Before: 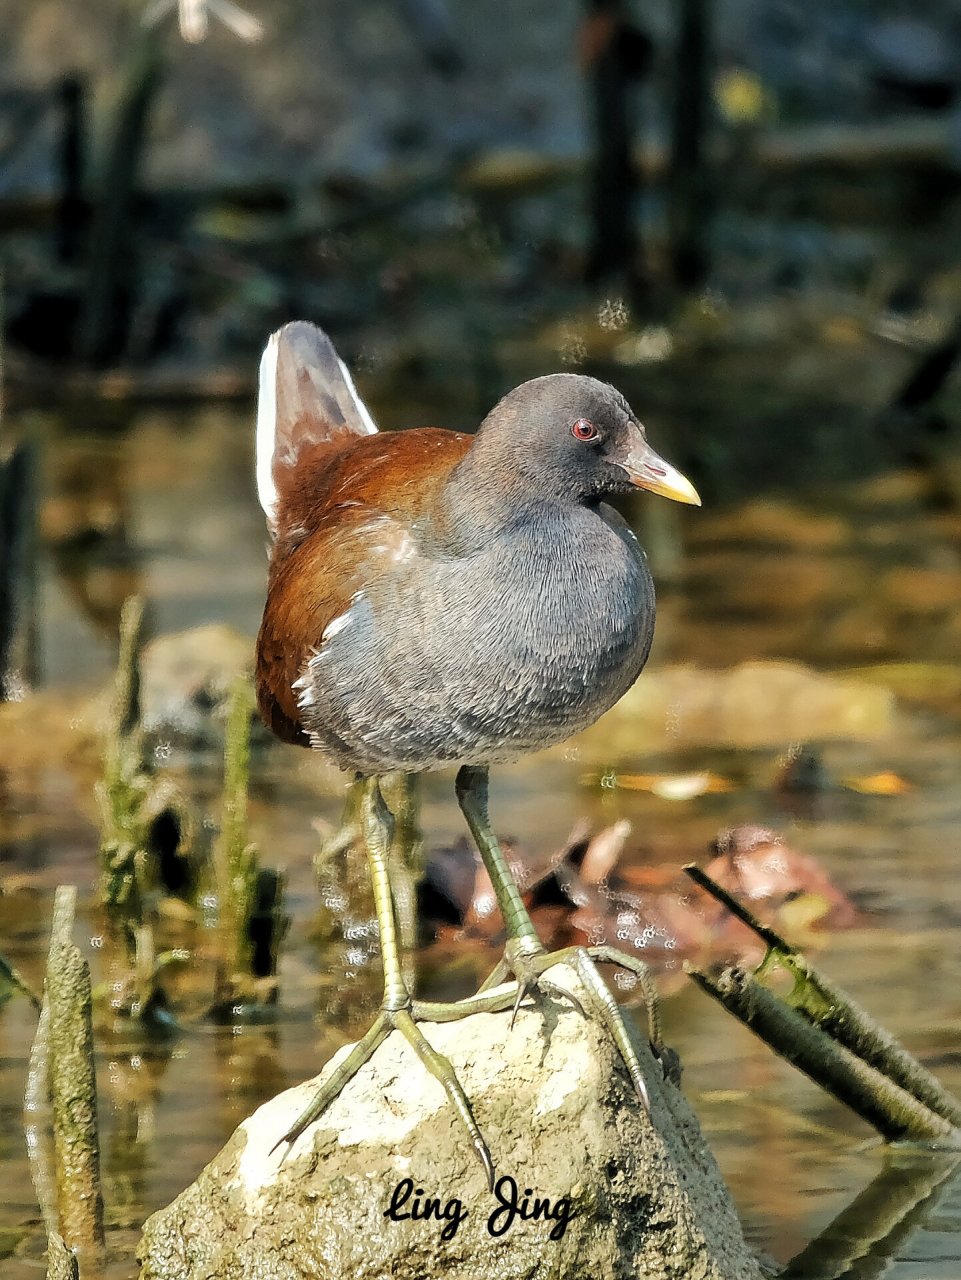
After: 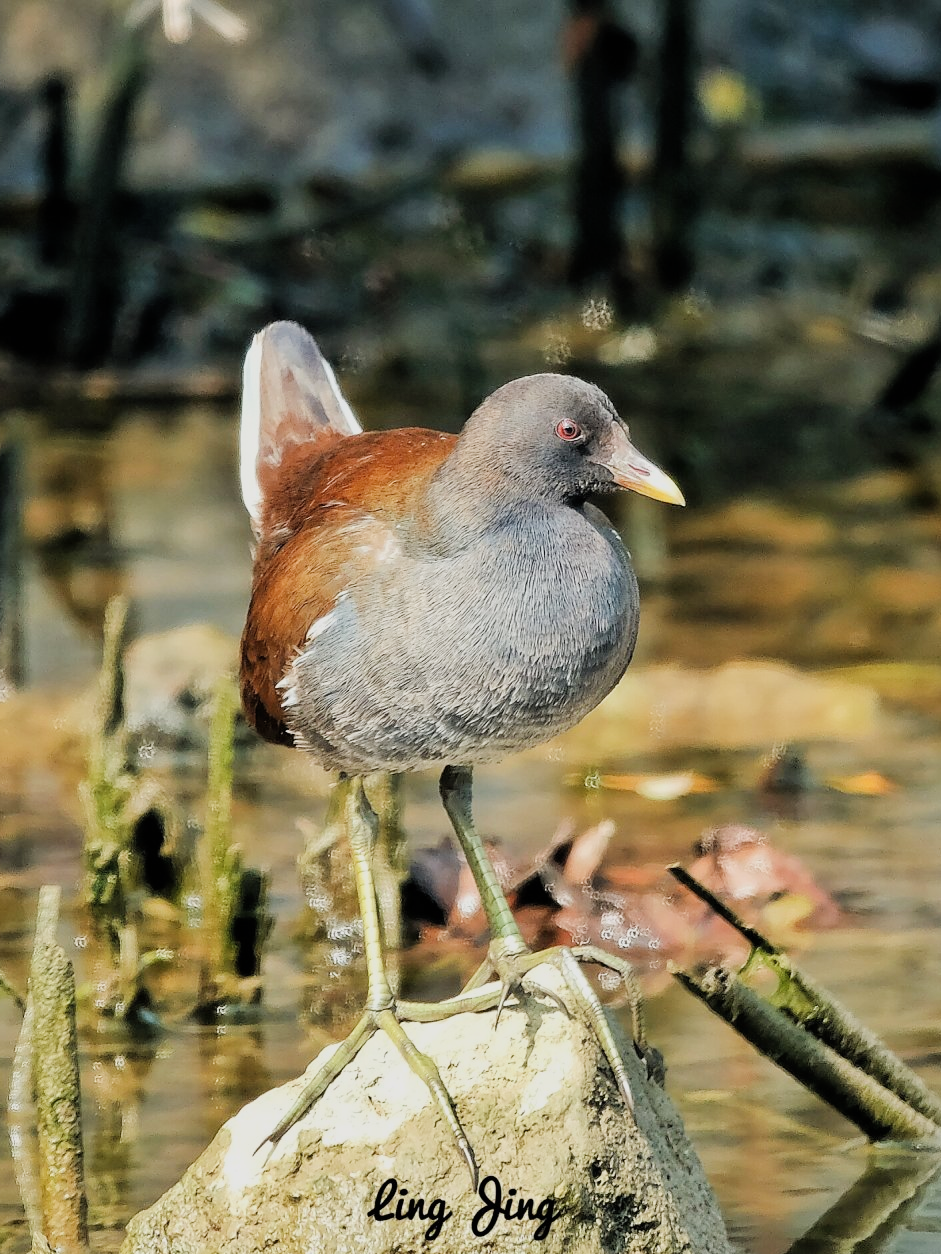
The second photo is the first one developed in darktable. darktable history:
exposure: black level correction -0.002, exposure 0.54 EV, compensate highlight preservation false
filmic rgb: black relative exposure -7.65 EV, white relative exposure 4.56 EV, hardness 3.61
crop: left 1.743%, right 0.268%, bottom 2.011%
